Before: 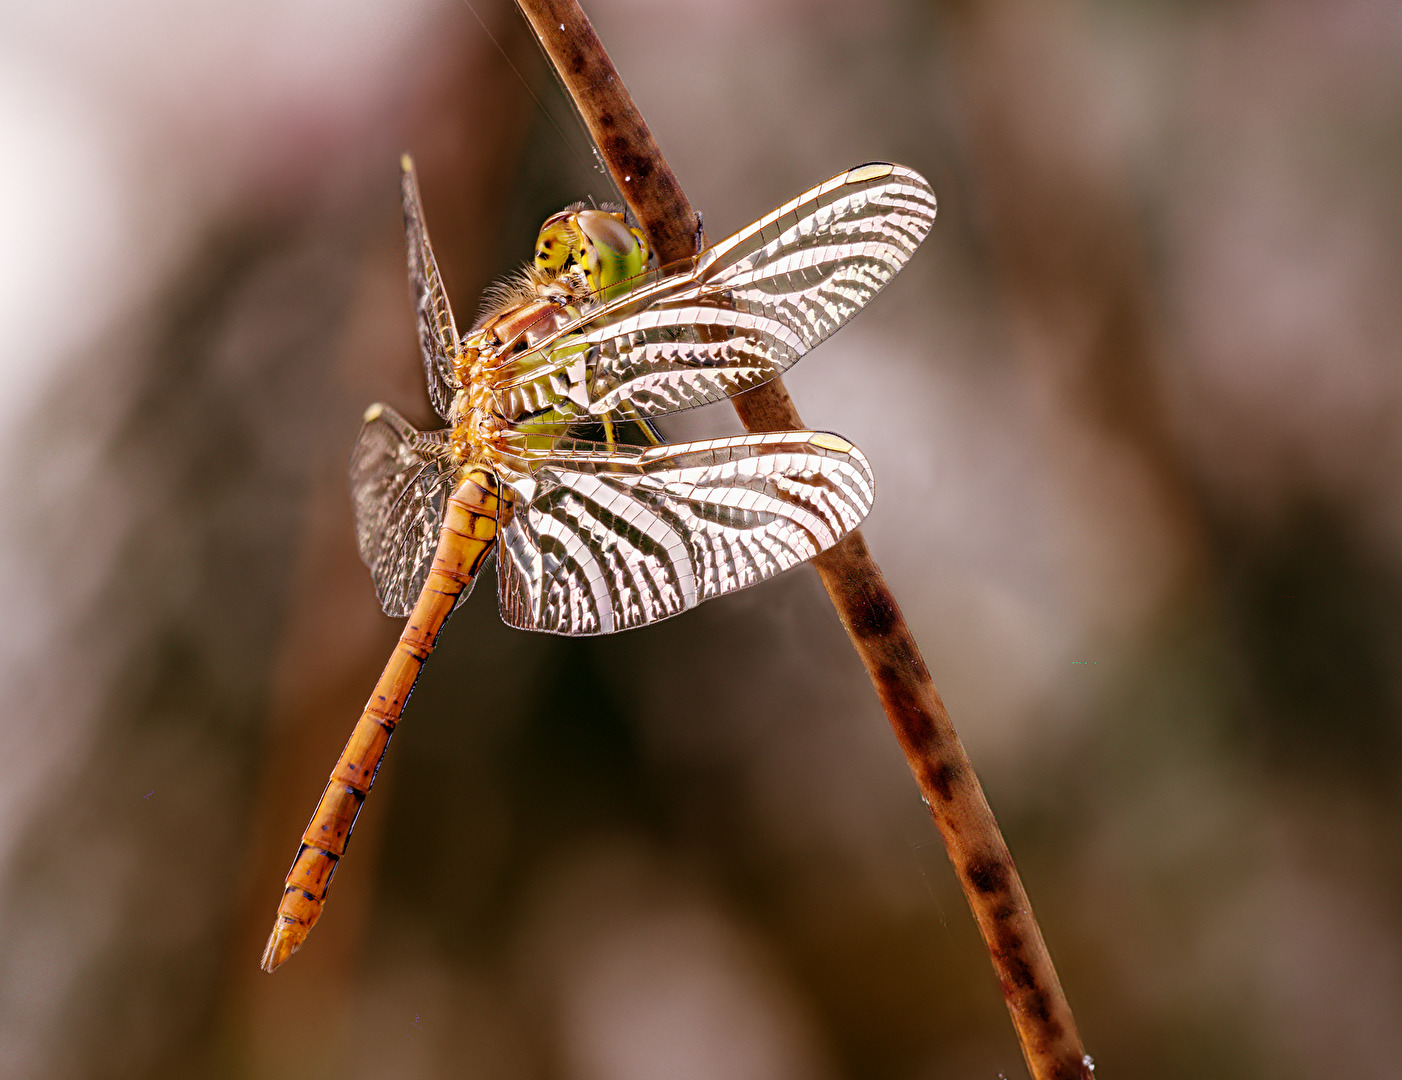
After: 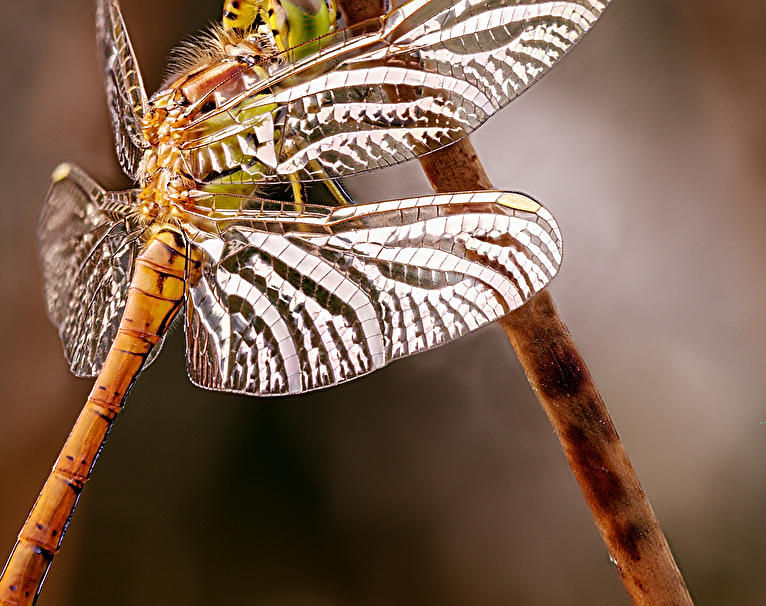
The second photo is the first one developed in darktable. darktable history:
crop and rotate: left 22.291%, top 22.232%, right 23.021%, bottom 21.626%
sharpen: on, module defaults
